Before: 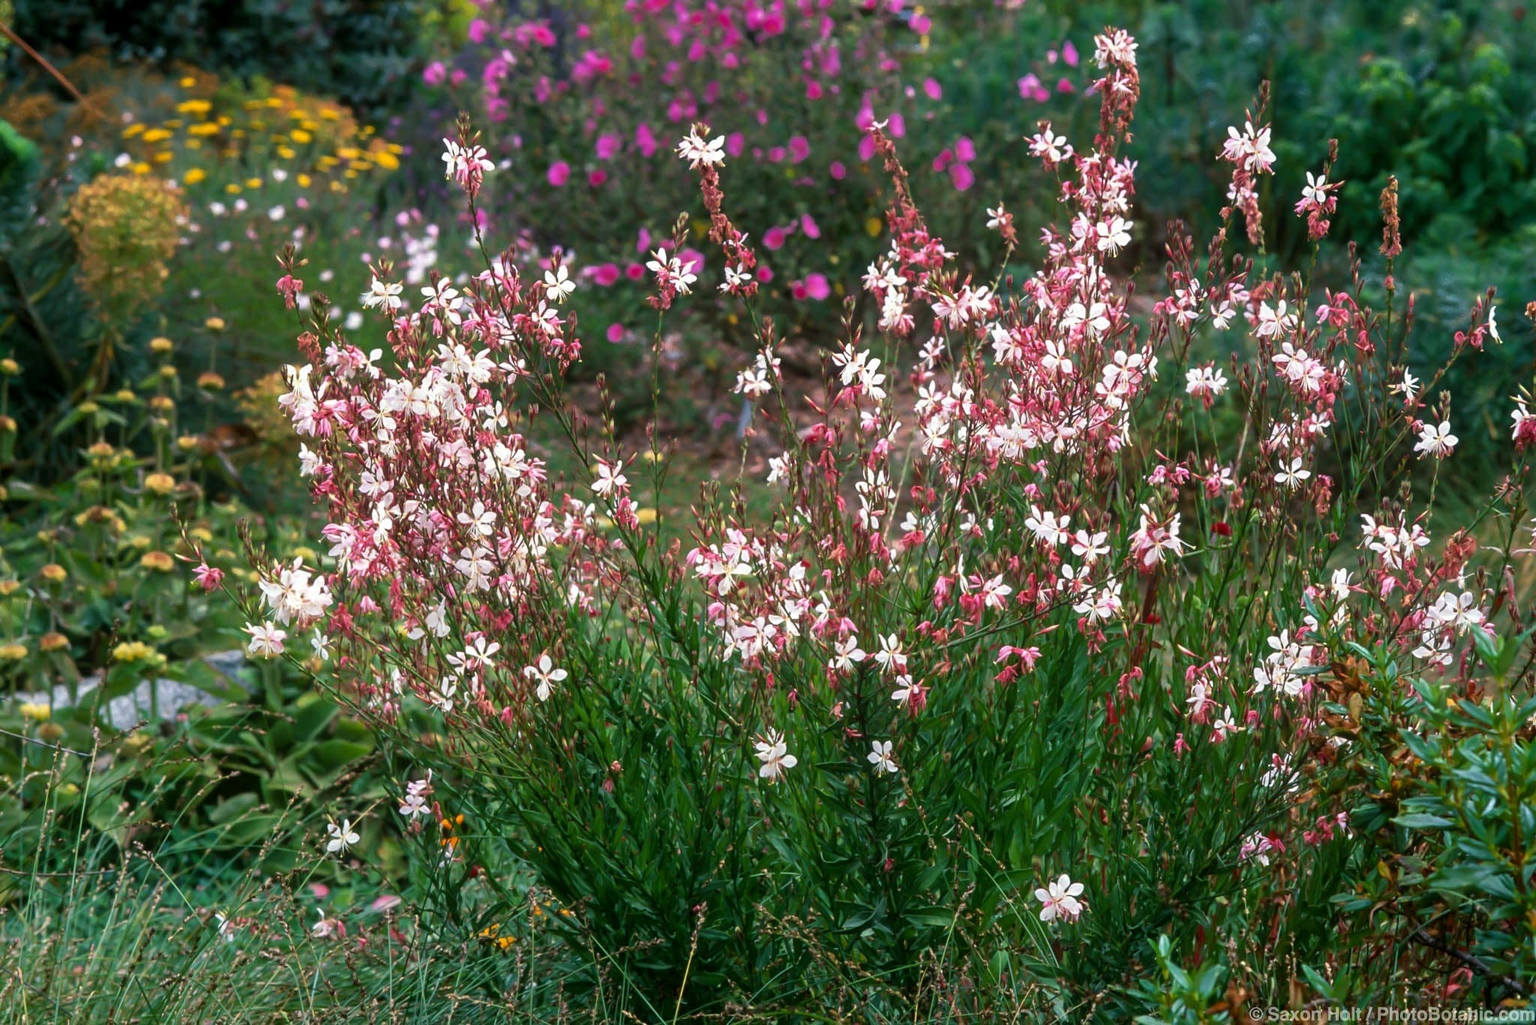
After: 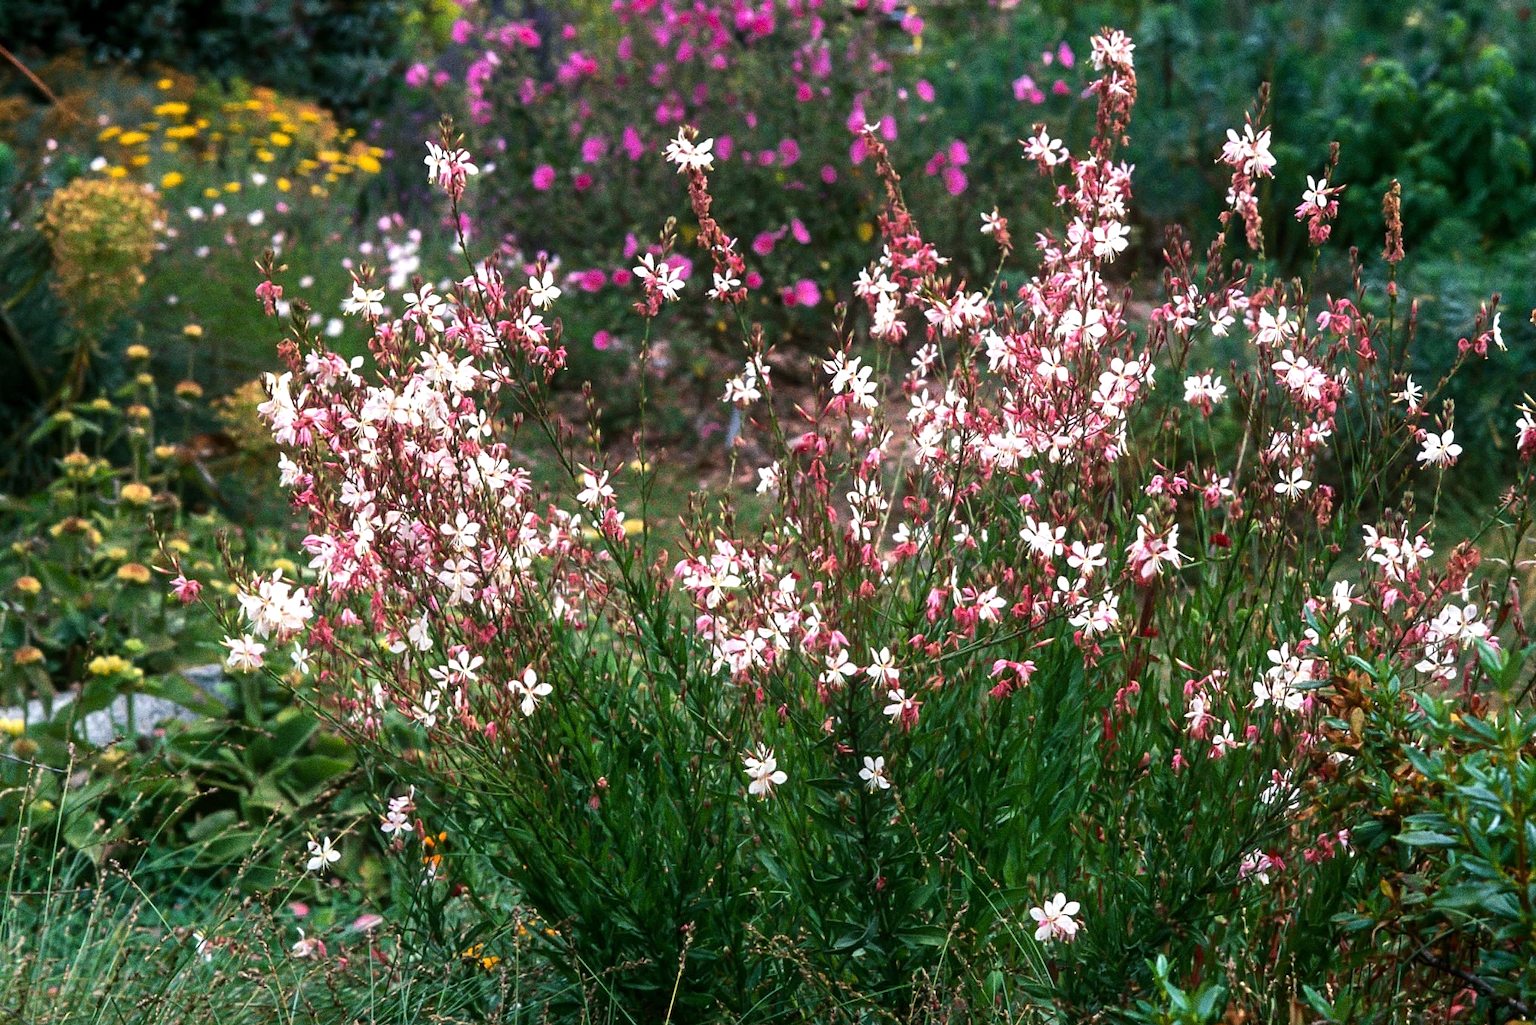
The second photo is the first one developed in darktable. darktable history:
tone equalizer: -8 EV -0.417 EV, -7 EV -0.389 EV, -6 EV -0.333 EV, -5 EV -0.222 EV, -3 EV 0.222 EV, -2 EV 0.333 EV, -1 EV 0.389 EV, +0 EV 0.417 EV, edges refinement/feathering 500, mask exposure compensation -1.57 EV, preserve details no
crop: left 1.743%, right 0.268%, bottom 2.011%
grain: coarseness 0.09 ISO, strength 40%
